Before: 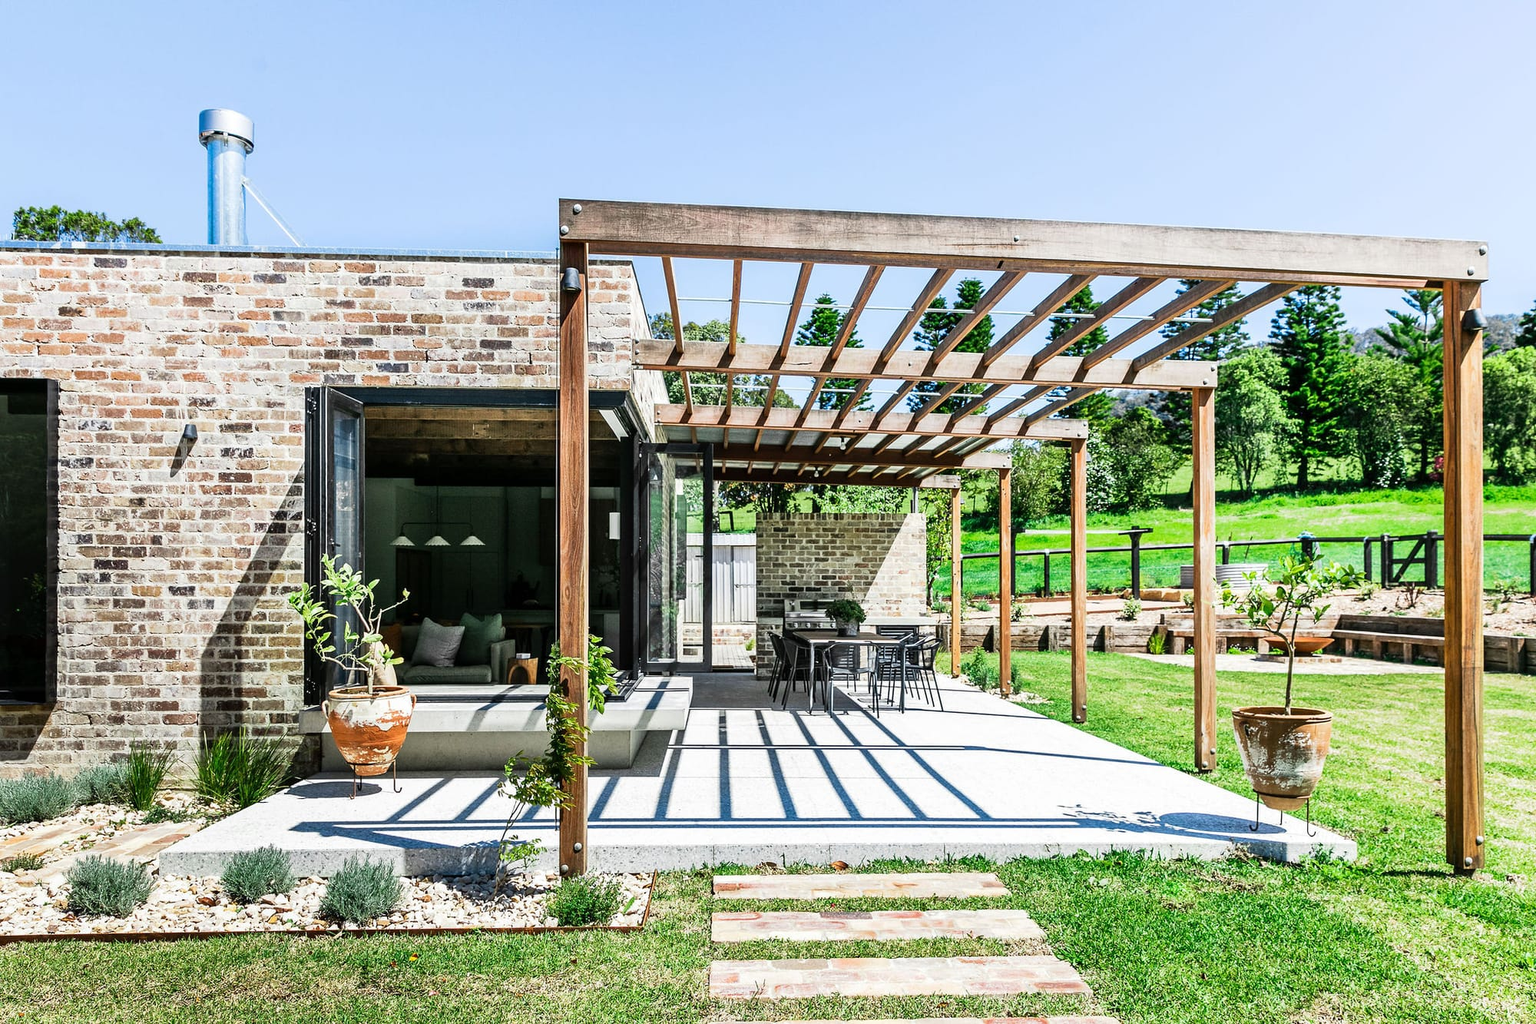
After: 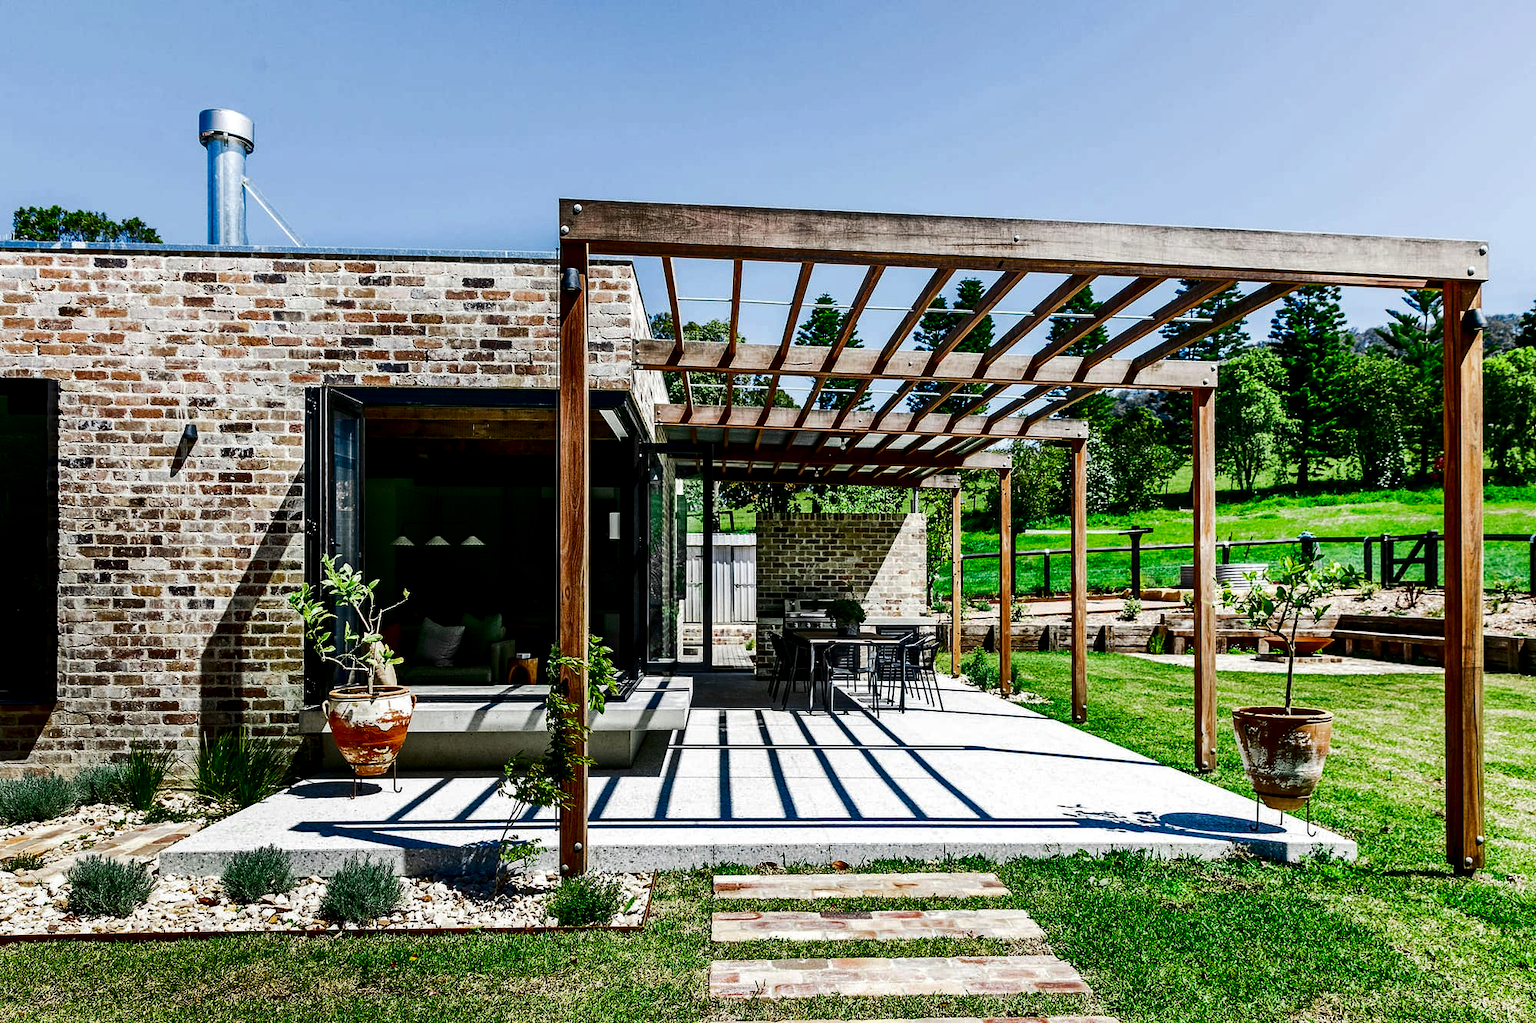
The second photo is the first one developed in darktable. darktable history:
contrast brightness saturation: contrast 0.09, brightness -0.59, saturation 0.17
local contrast: highlights 100%, shadows 100%, detail 120%, midtone range 0.2
